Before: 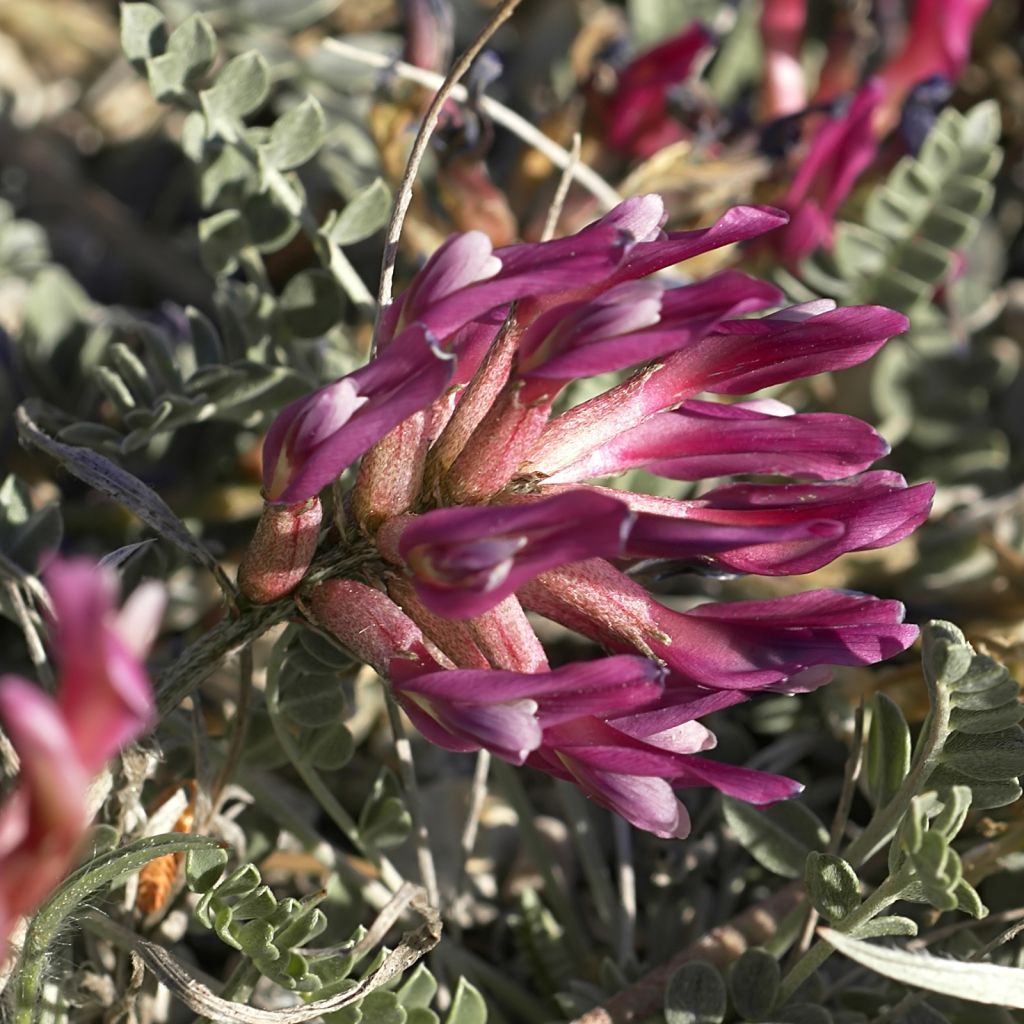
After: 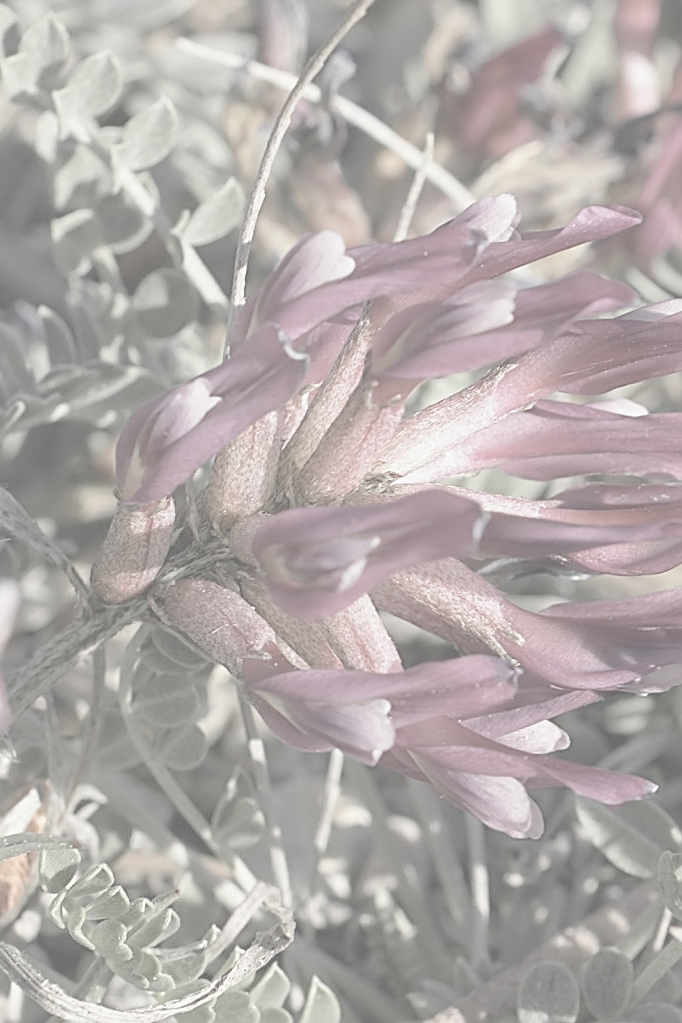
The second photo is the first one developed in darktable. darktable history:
sharpen: on, module defaults
local contrast: on, module defaults
crop and rotate: left 14.436%, right 18.898%
contrast brightness saturation: contrast -0.32, brightness 0.75, saturation -0.78
